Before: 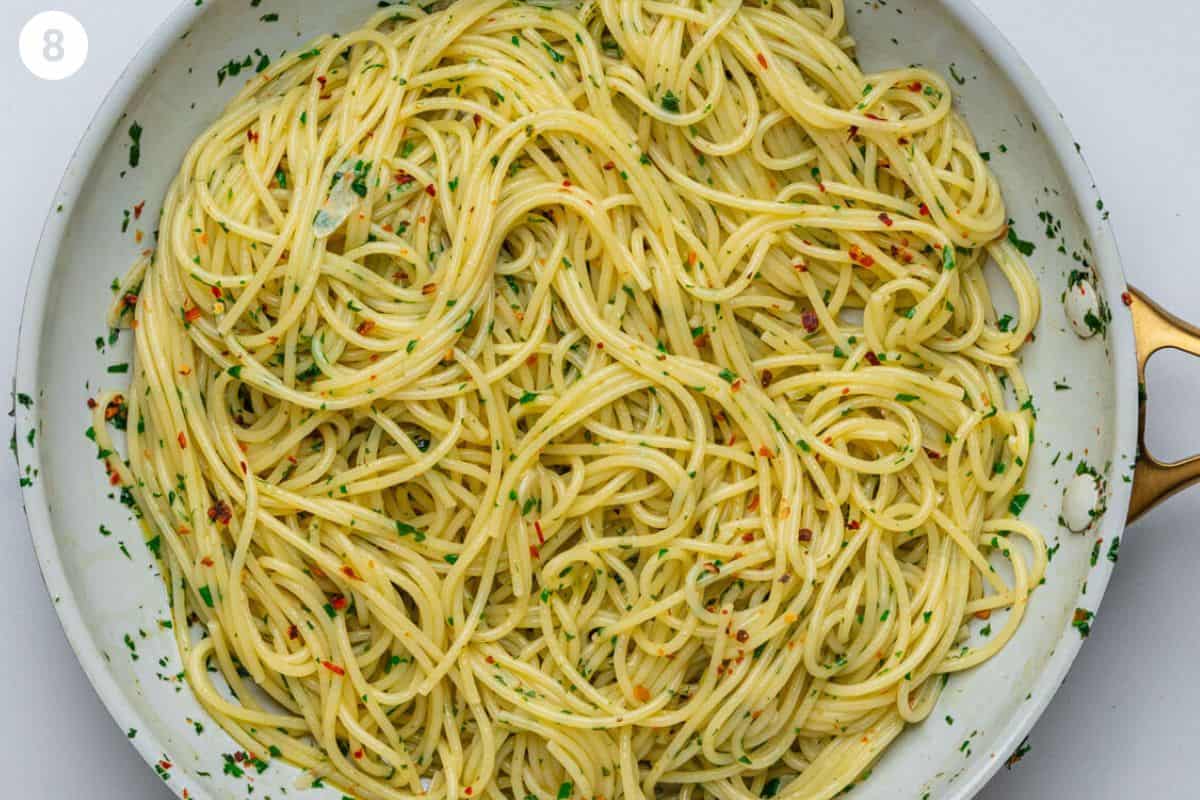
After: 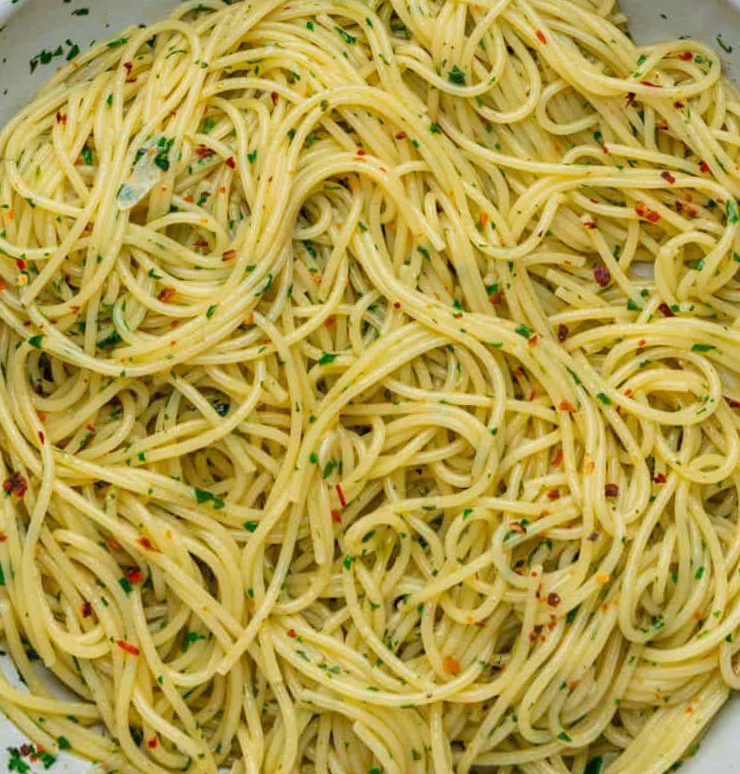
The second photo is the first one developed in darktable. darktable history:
crop and rotate: left 15.446%, right 17.836%
rotate and perspective: rotation -1.68°, lens shift (vertical) -0.146, crop left 0.049, crop right 0.912, crop top 0.032, crop bottom 0.96
